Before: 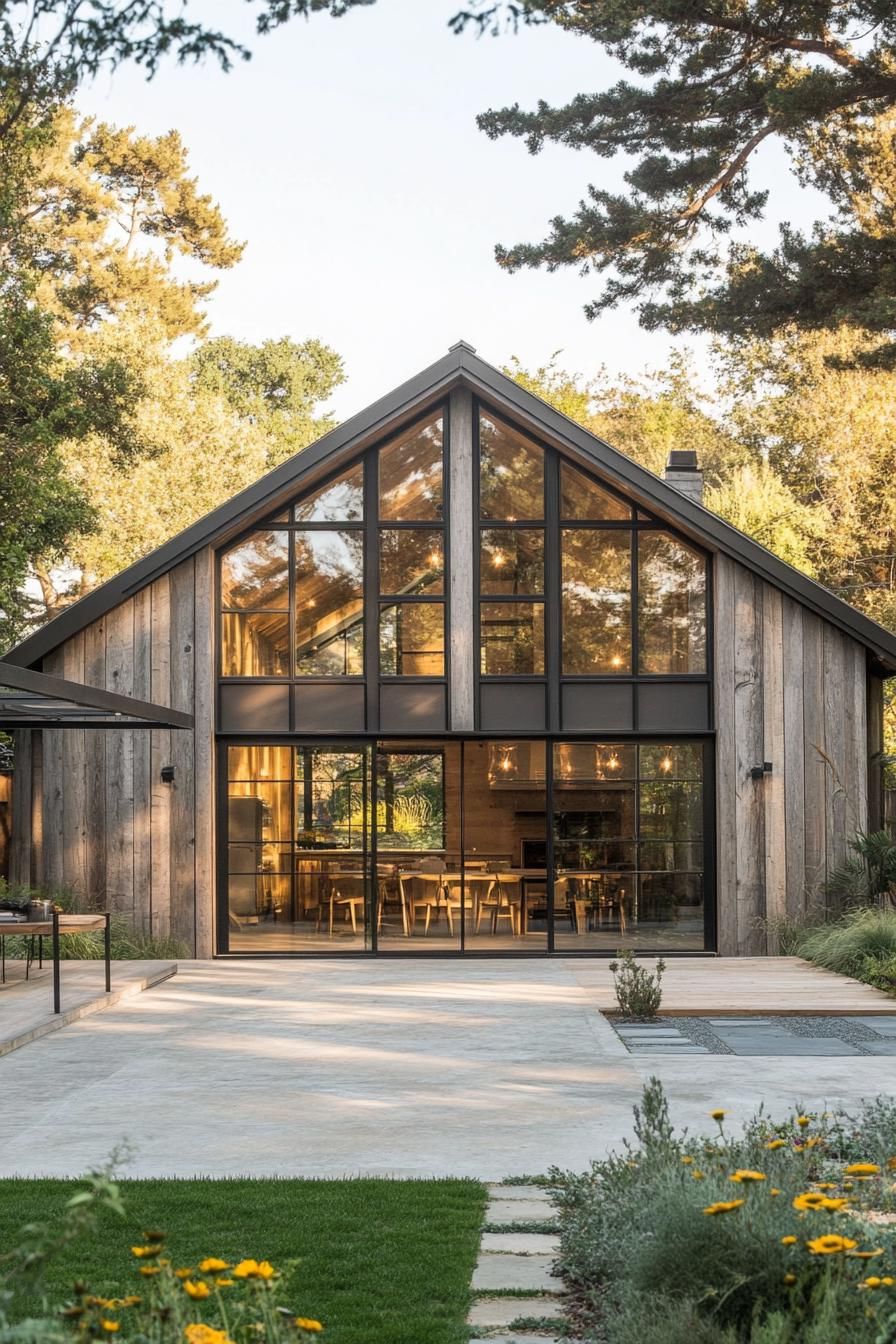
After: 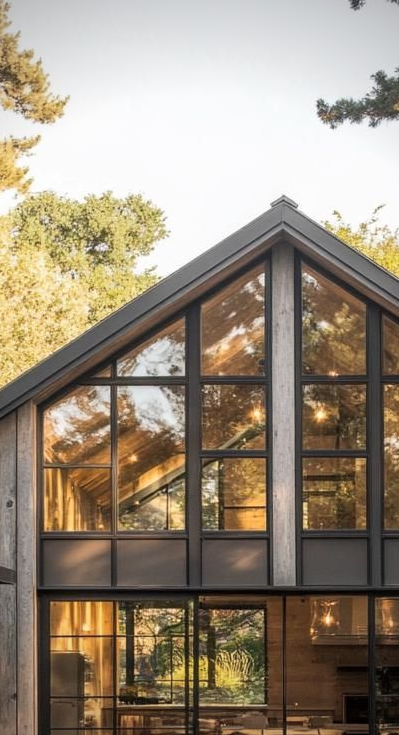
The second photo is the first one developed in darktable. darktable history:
crop: left 19.951%, top 10.843%, right 35.488%, bottom 34.449%
vignetting: fall-off start 74.61%, fall-off radius 66.34%, brightness -0.822
